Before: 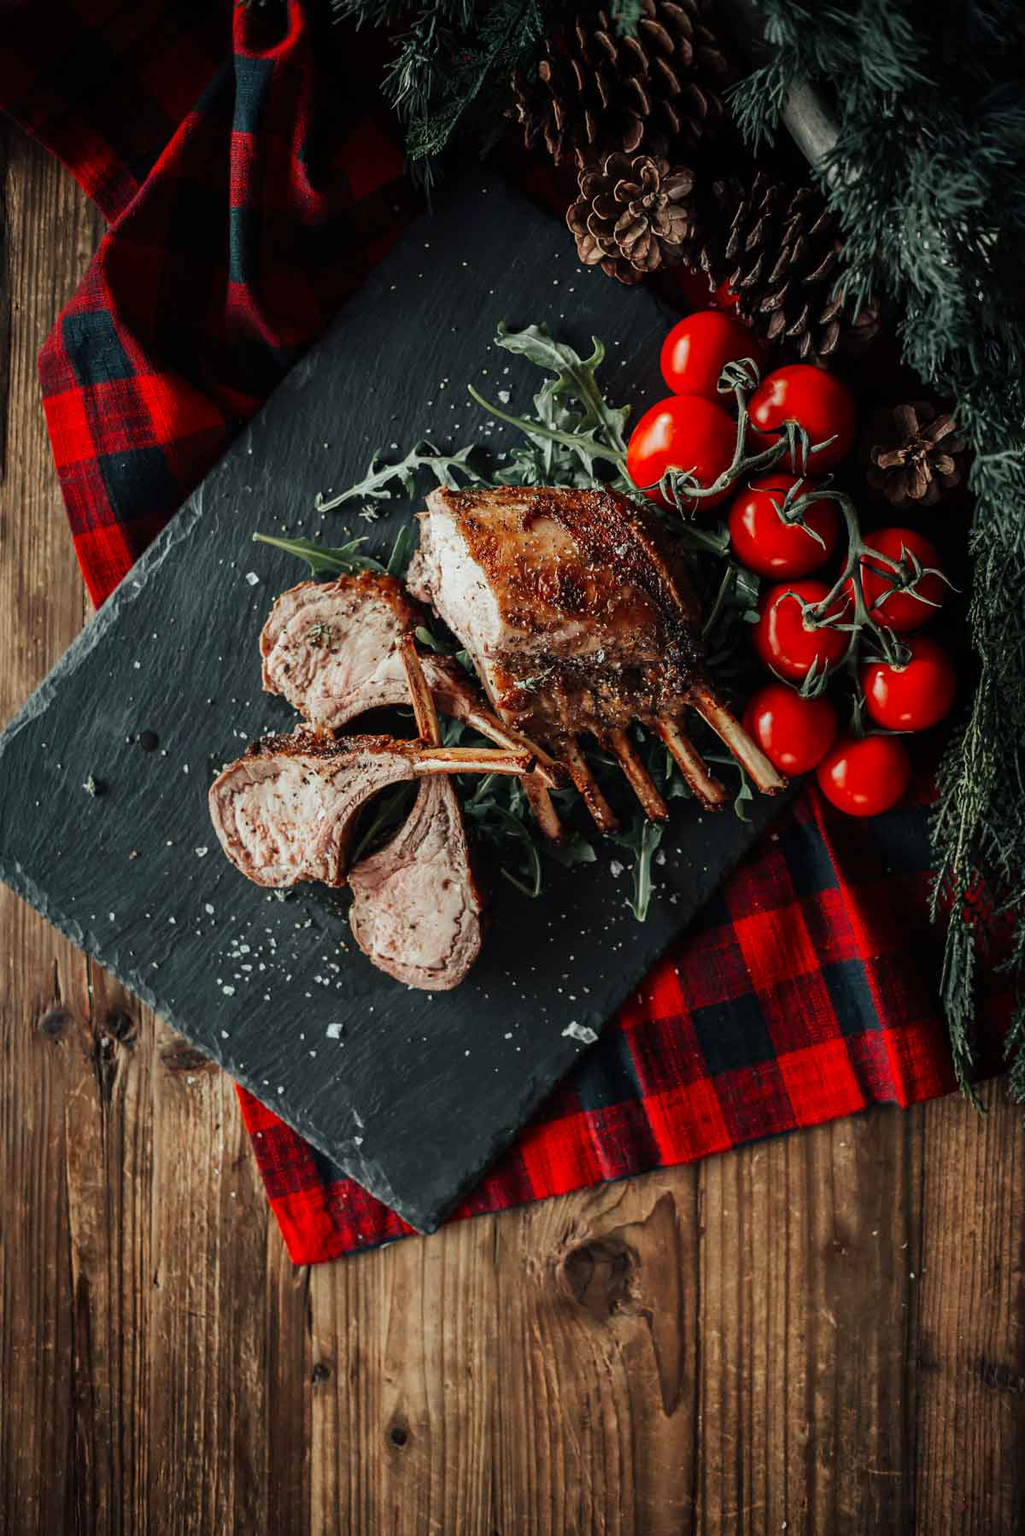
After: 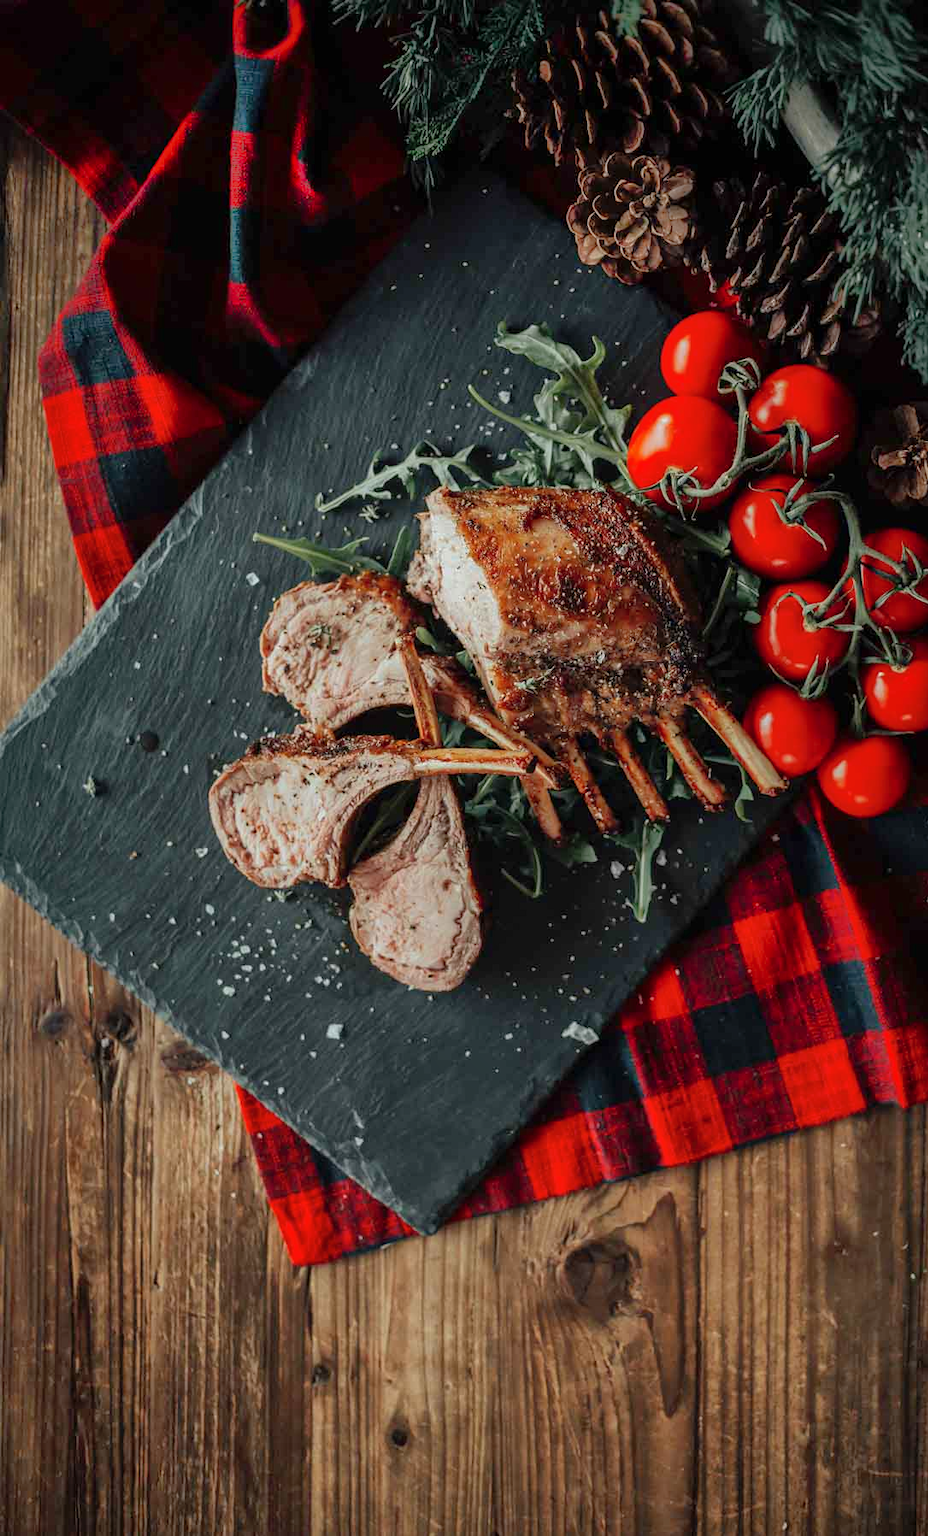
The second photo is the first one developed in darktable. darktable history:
crop: right 9.483%, bottom 0.019%
shadows and highlights: on, module defaults
